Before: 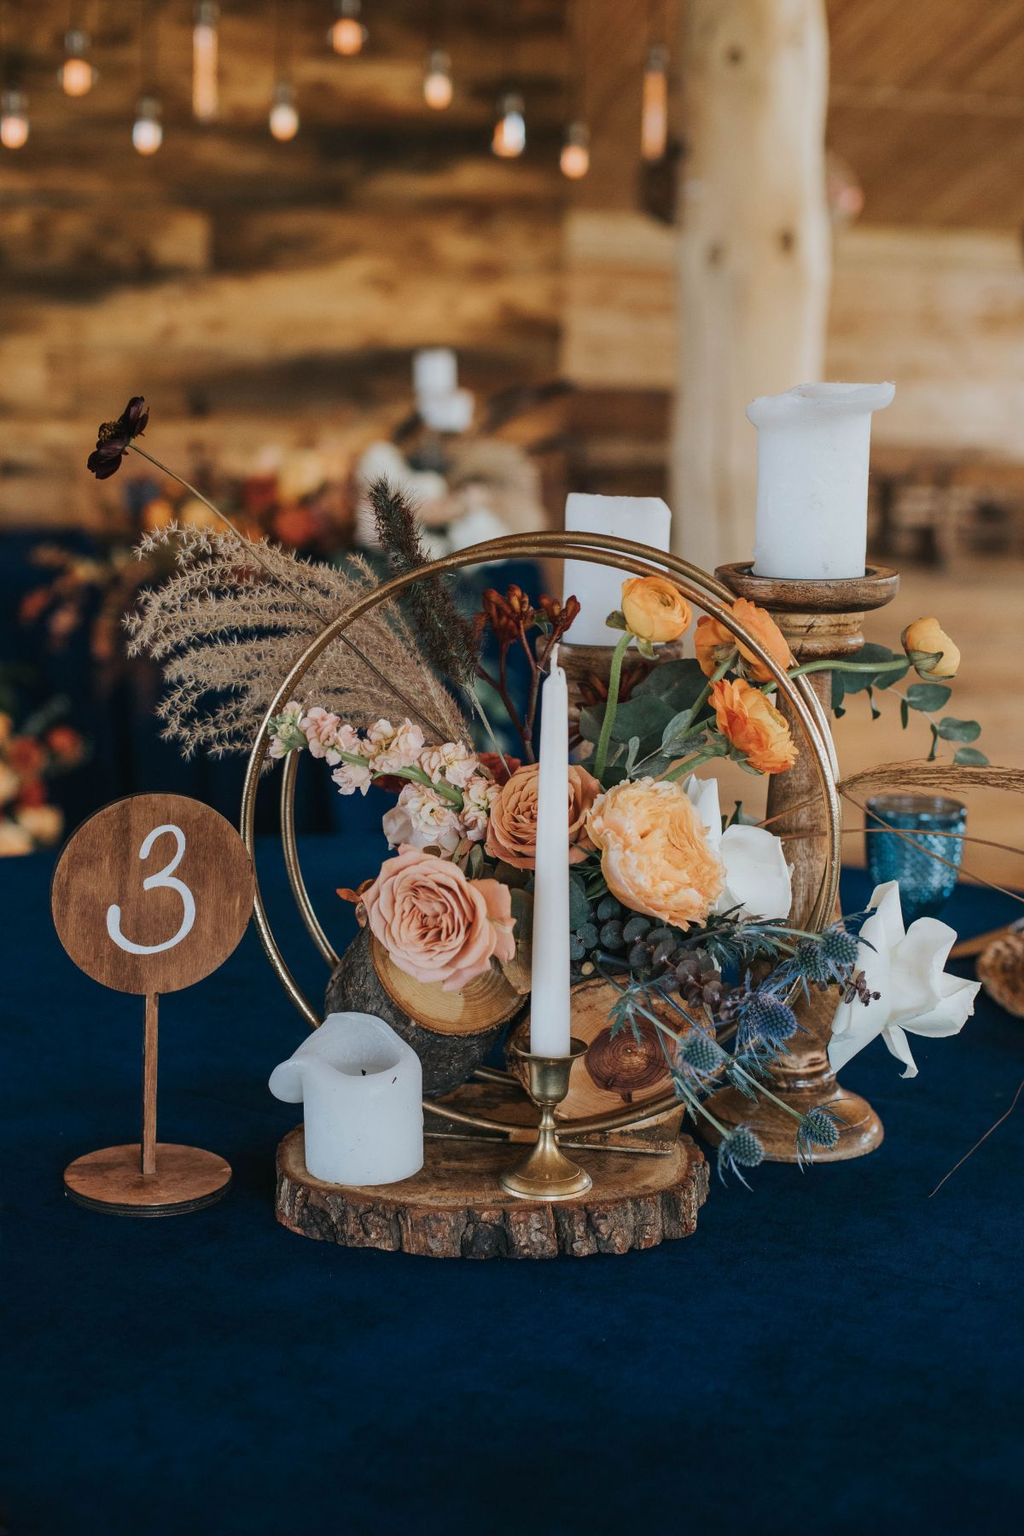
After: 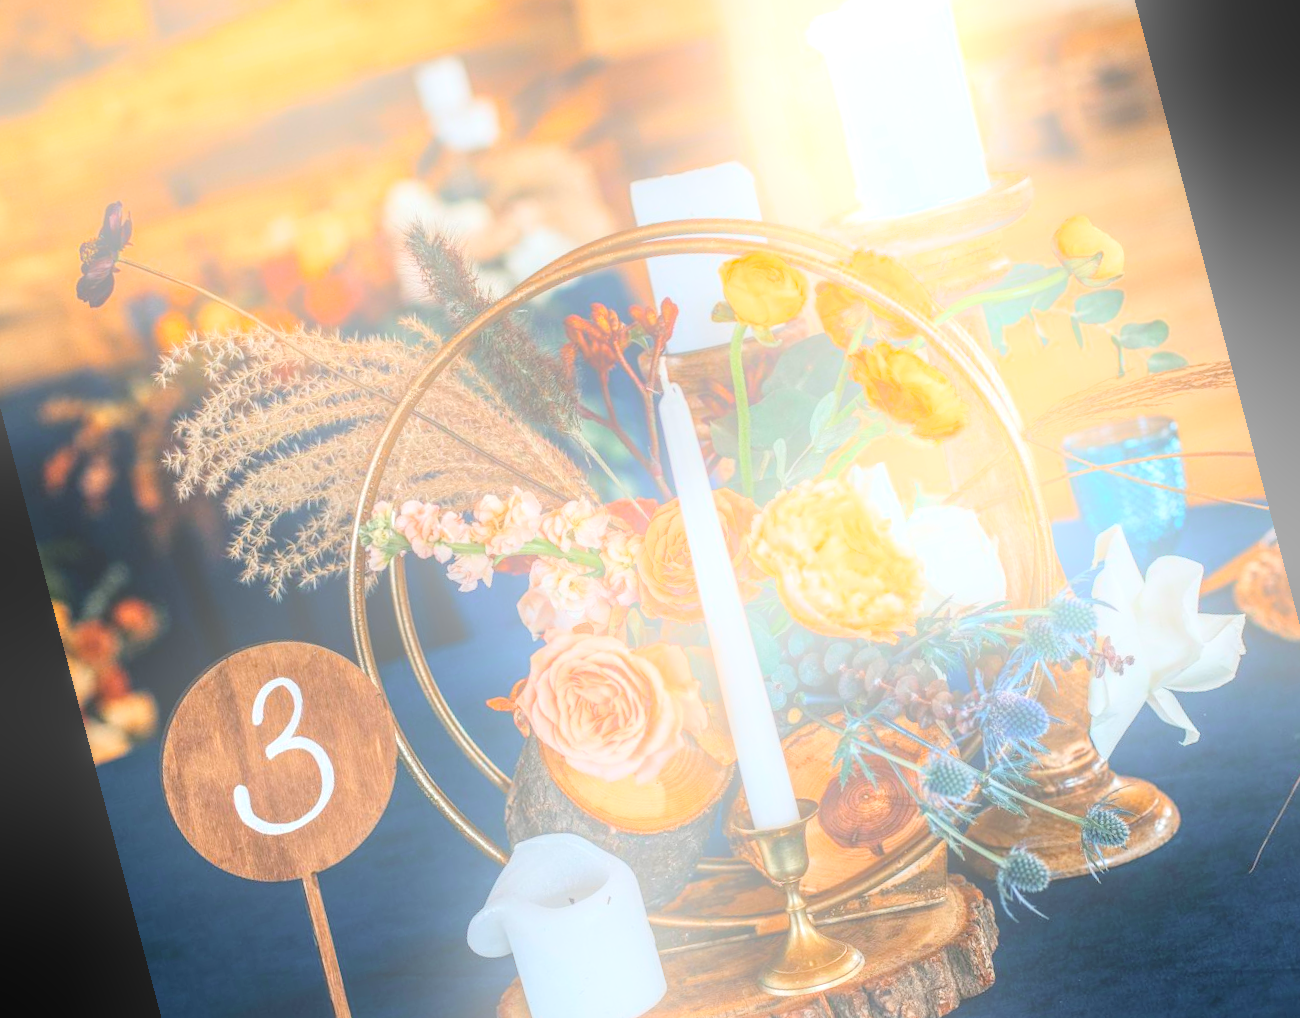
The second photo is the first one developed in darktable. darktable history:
local contrast: highlights 19%, detail 186%
bloom: size 25%, threshold 5%, strength 90%
color balance: output saturation 120%
rotate and perspective: rotation -14.8°, crop left 0.1, crop right 0.903, crop top 0.25, crop bottom 0.748
